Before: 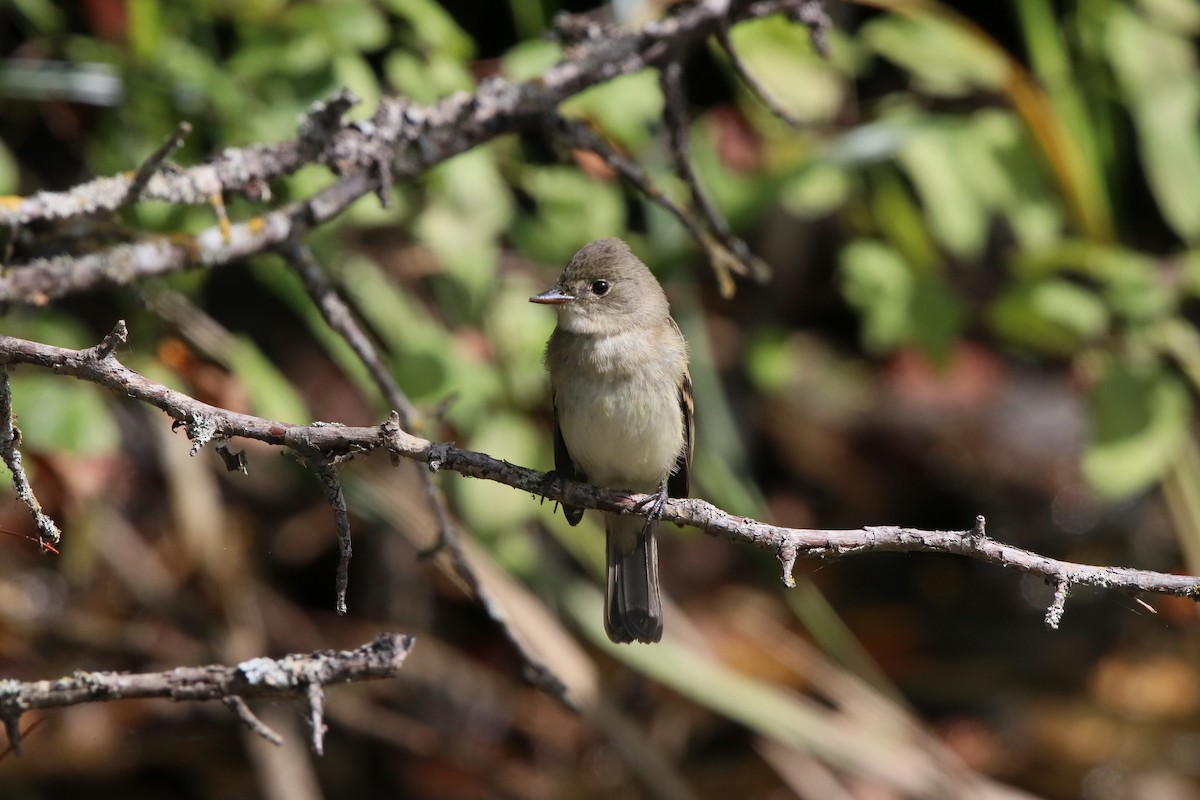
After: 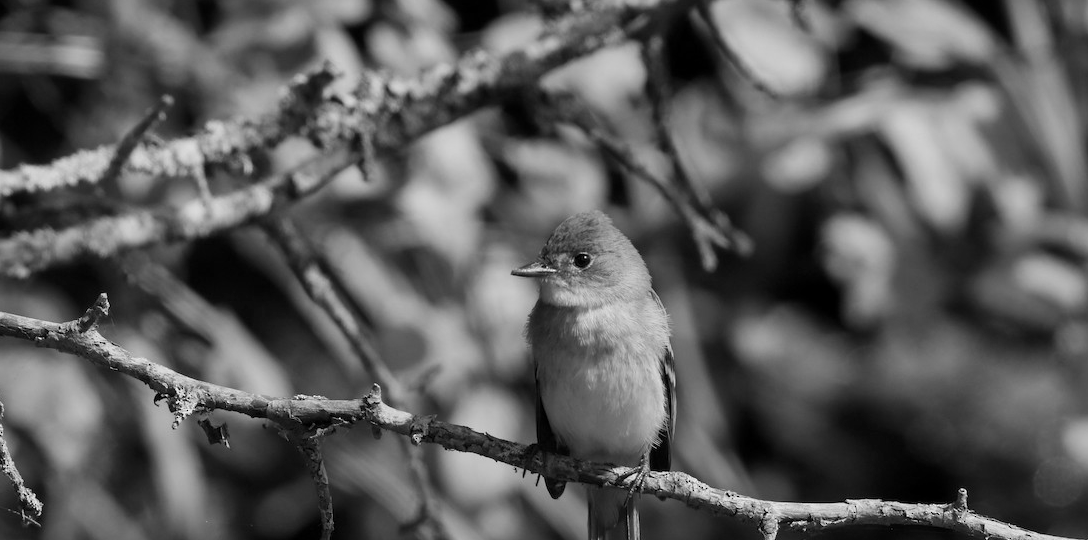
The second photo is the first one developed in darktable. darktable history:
crop: left 1.509%, top 3.452%, right 7.696%, bottom 28.452%
local contrast: mode bilateral grid, contrast 20, coarseness 50, detail 120%, midtone range 0.2
monochrome: a -92.57, b 58.91
